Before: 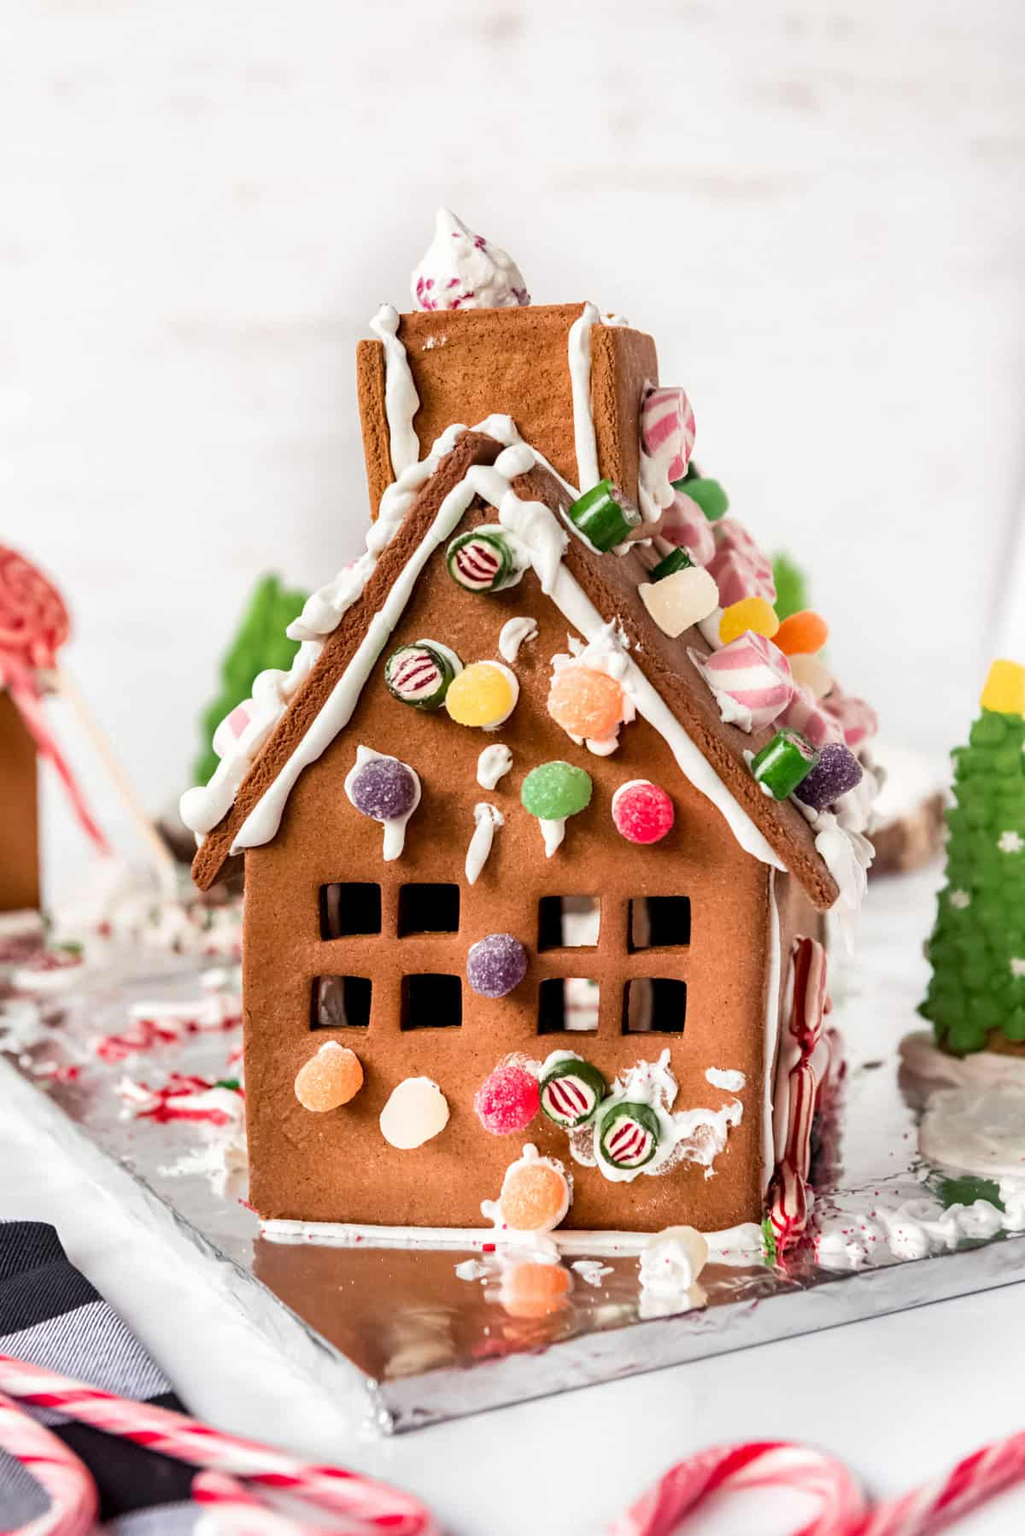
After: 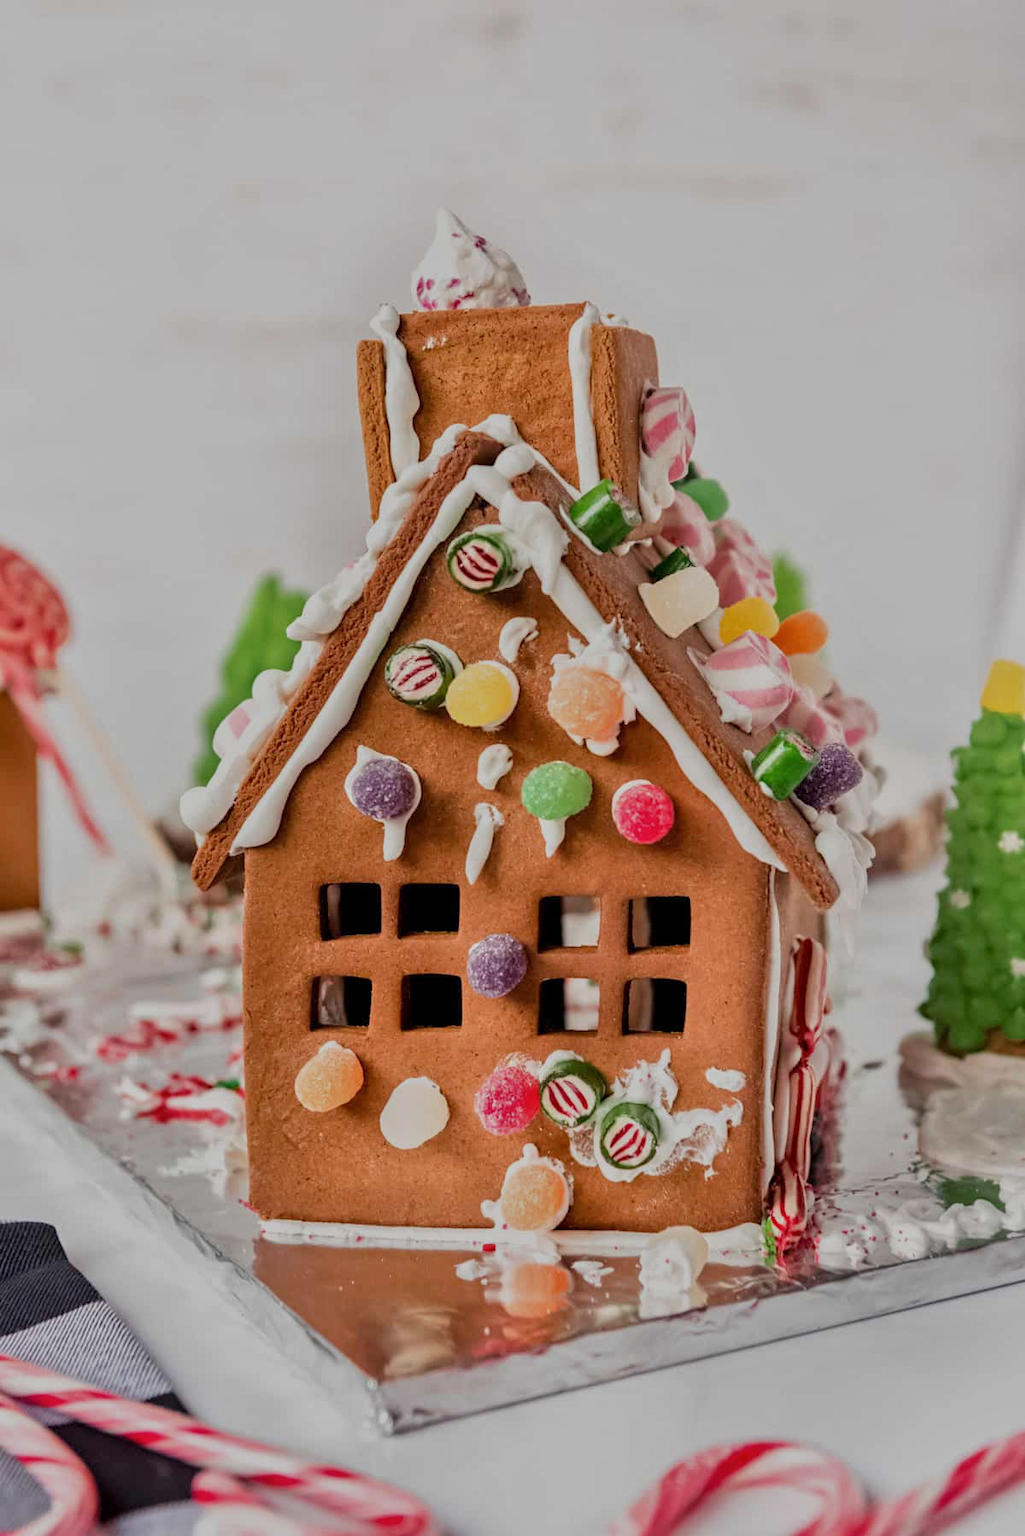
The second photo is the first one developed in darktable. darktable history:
color correction: saturation 0.98
tone equalizer: -8 EV -0.002 EV, -7 EV 0.005 EV, -6 EV -0.008 EV, -5 EV 0.007 EV, -4 EV -0.042 EV, -3 EV -0.233 EV, -2 EV -0.662 EV, -1 EV -0.983 EV, +0 EV -0.969 EV, smoothing diameter 2%, edges refinement/feathering 20, mask exposure compensation -1.57 EV, filter diffusion 5
